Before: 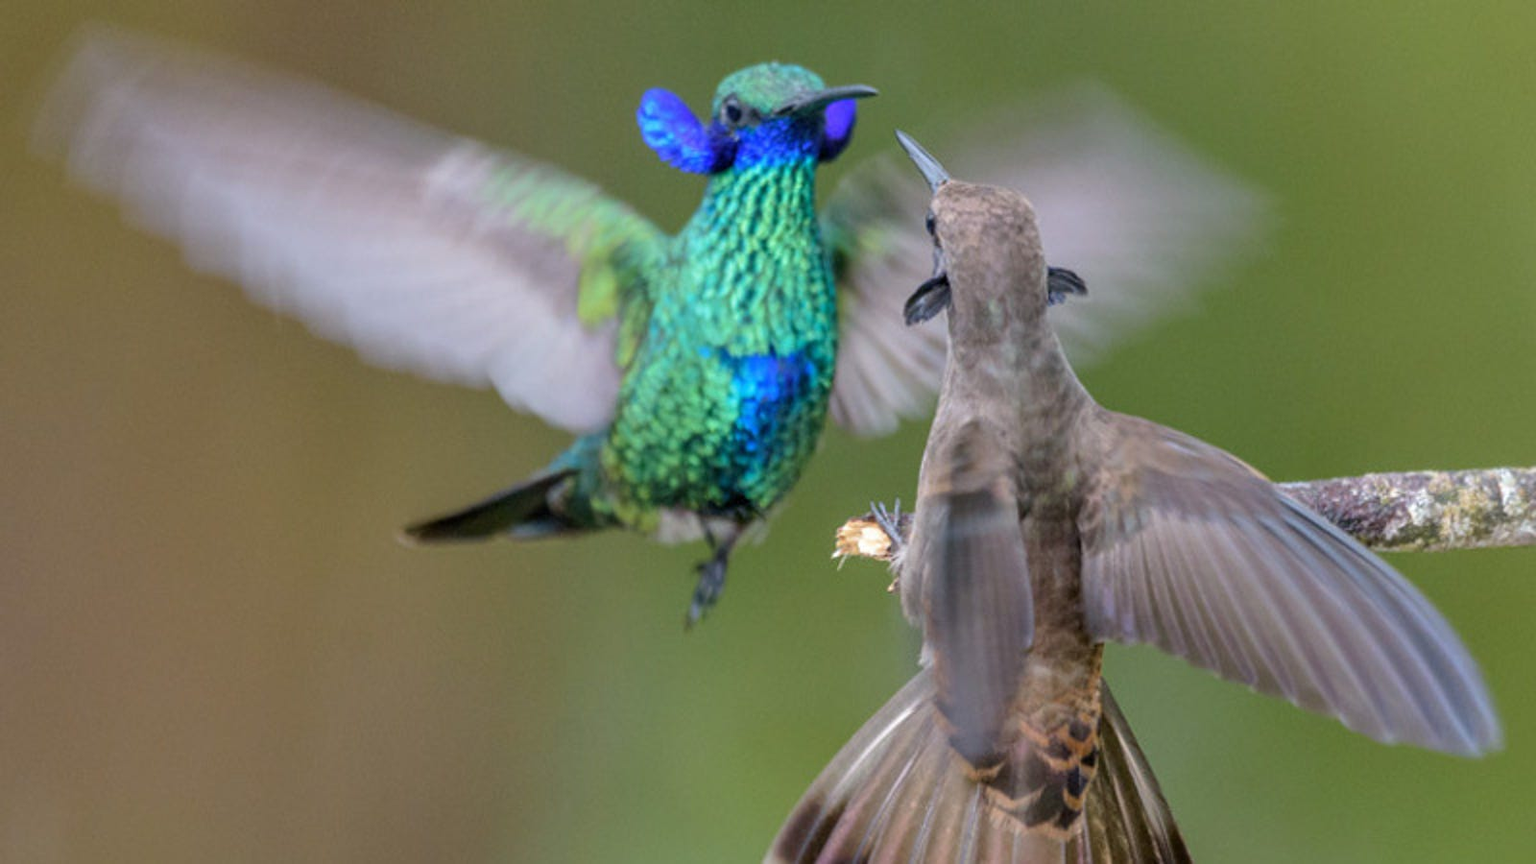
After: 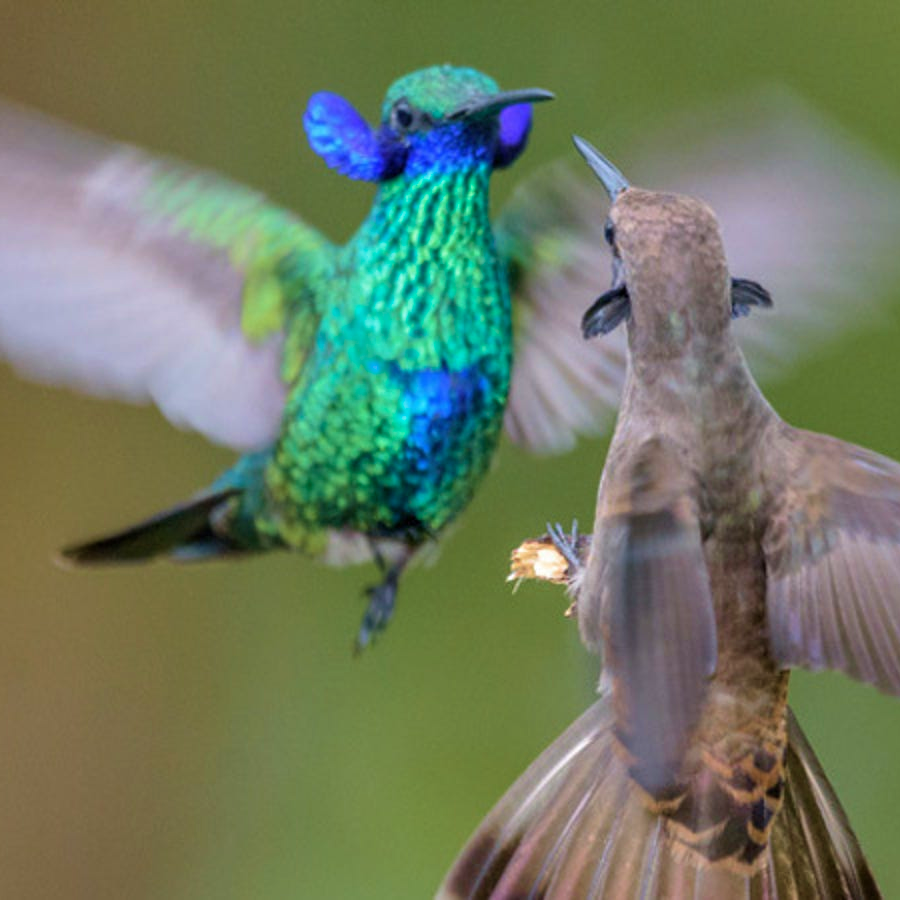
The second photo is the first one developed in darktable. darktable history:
crop and rotate: left 22.516%, right 21.234%
velvia: strength 36.57%
